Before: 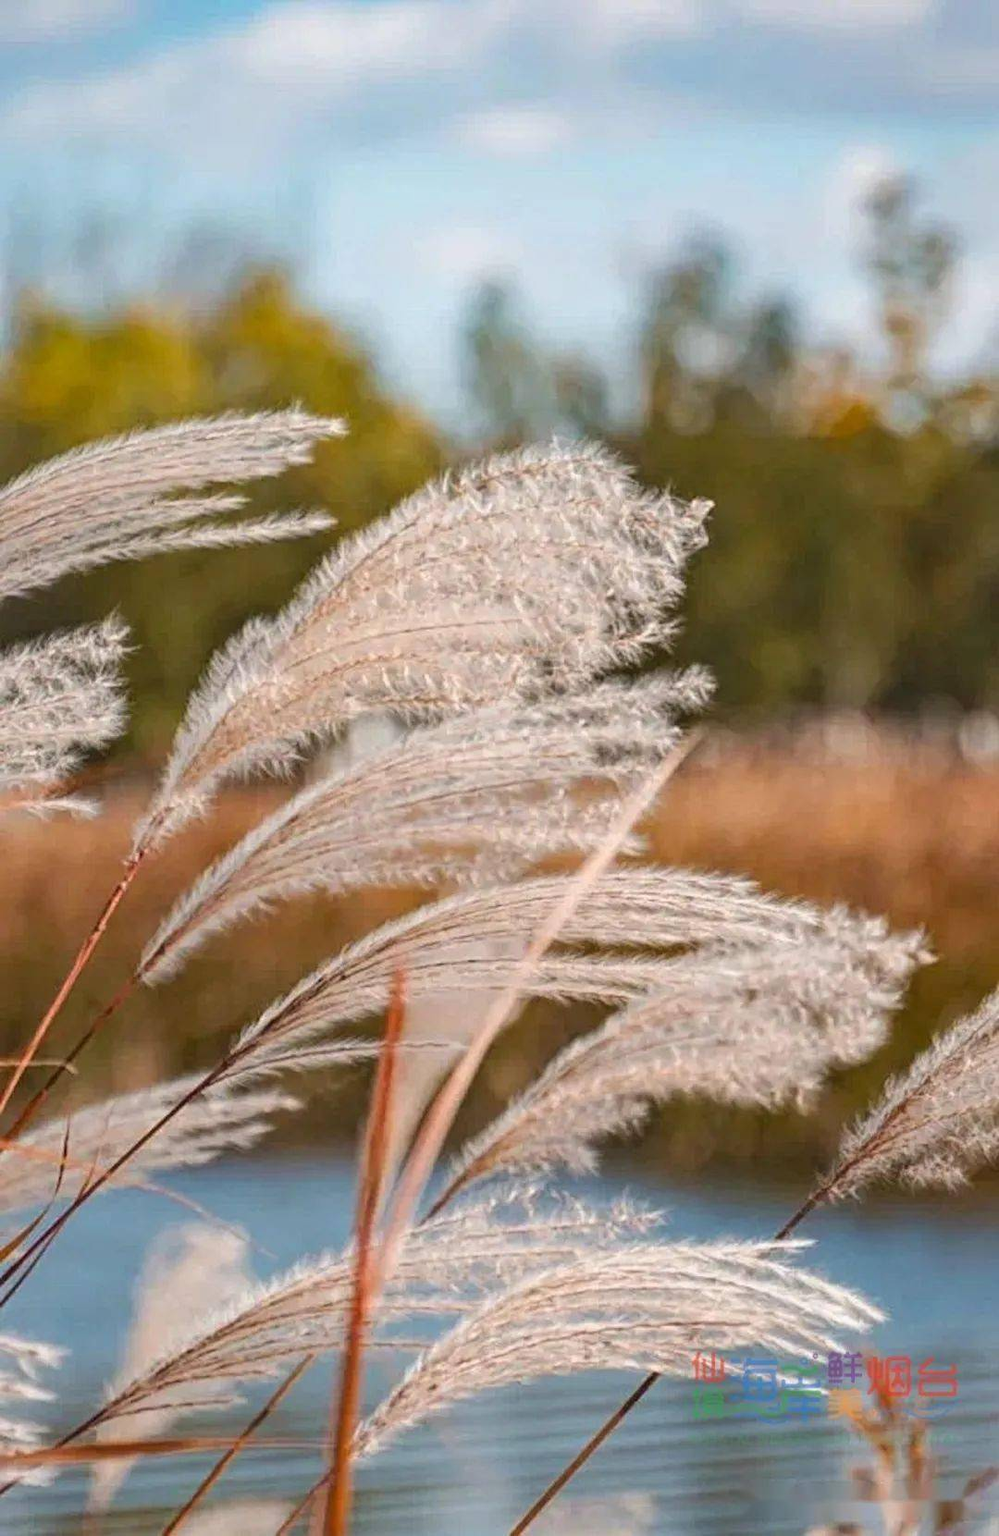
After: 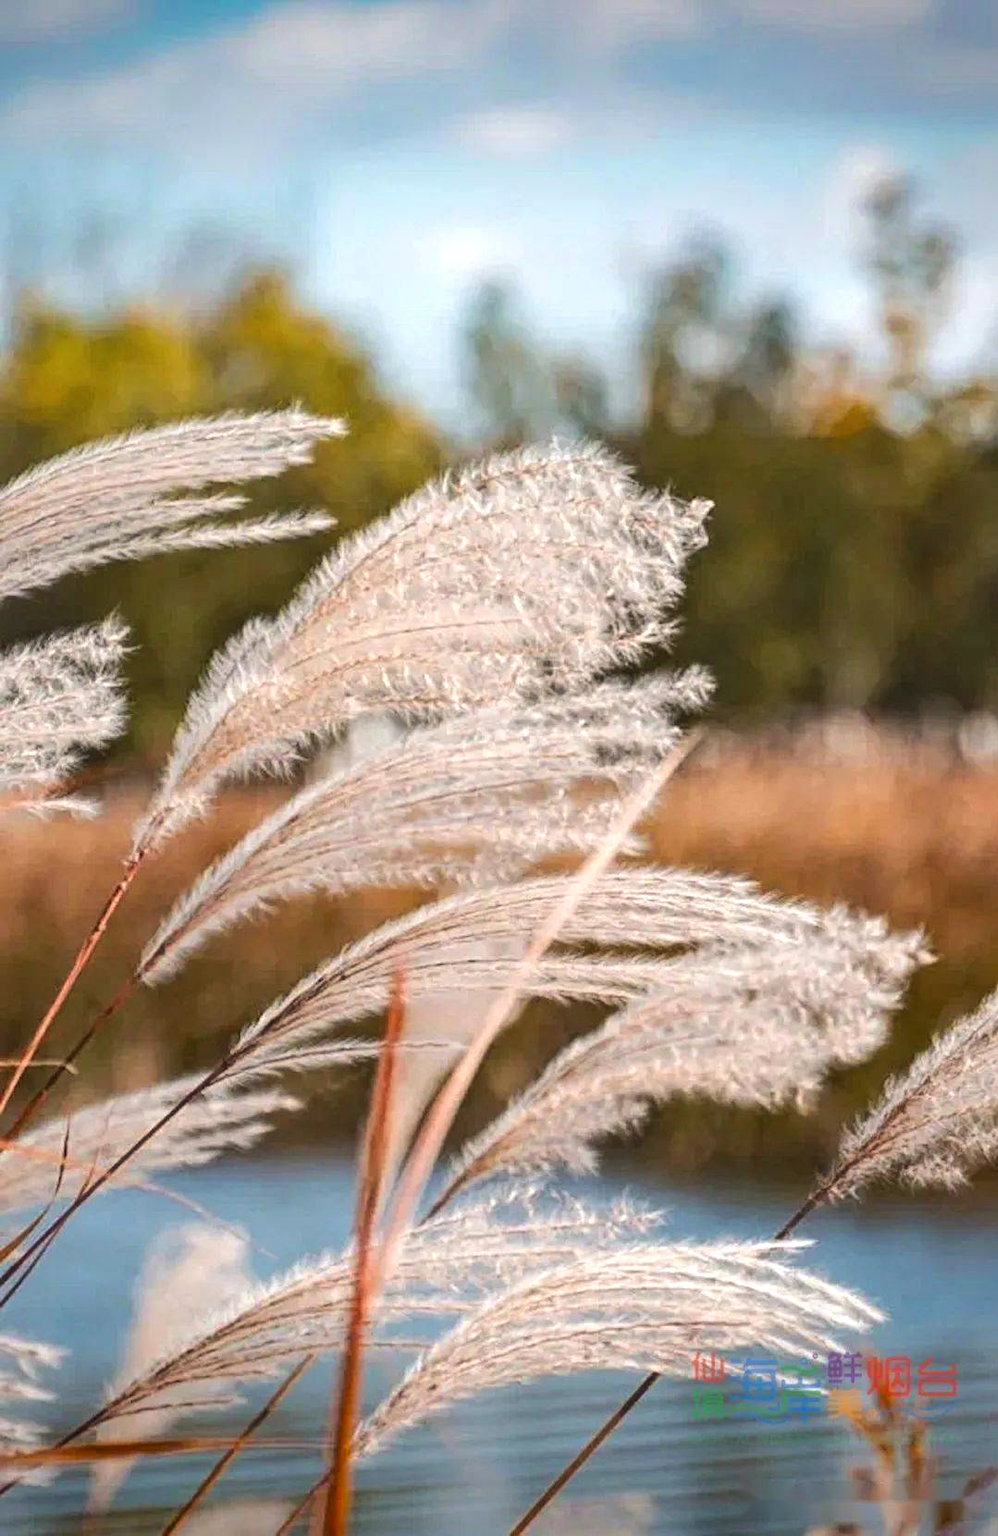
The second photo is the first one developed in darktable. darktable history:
color calibration: illuminant same as pipeline (D50), x 0.346, y 0.359, temperature 4998.95 K
tone equalizer: -8 EV -0.424 EV, -7 EV -0.391 EV, -6 EV -0.298 EV, -5 EV -0.254 EV, -3 EV 0.22 EV, -2 EV 0.323 EV, -1 EV 0.374 EV, +0 EV 0.42 EV, edges refinement/feathering 500, mask exposure compensation -1.57 EV, preserve details no
vignetting: fall-off start 100.35%, saturation 0.372, width/height ratio 1.308
haze removal: strength -0.055, compatibility mode true, adaptive false
